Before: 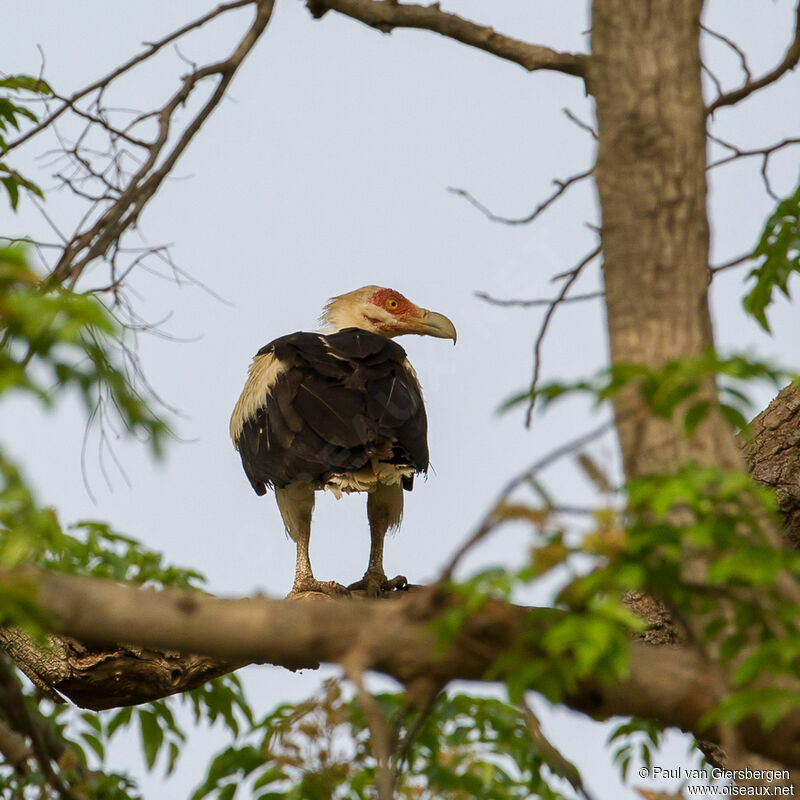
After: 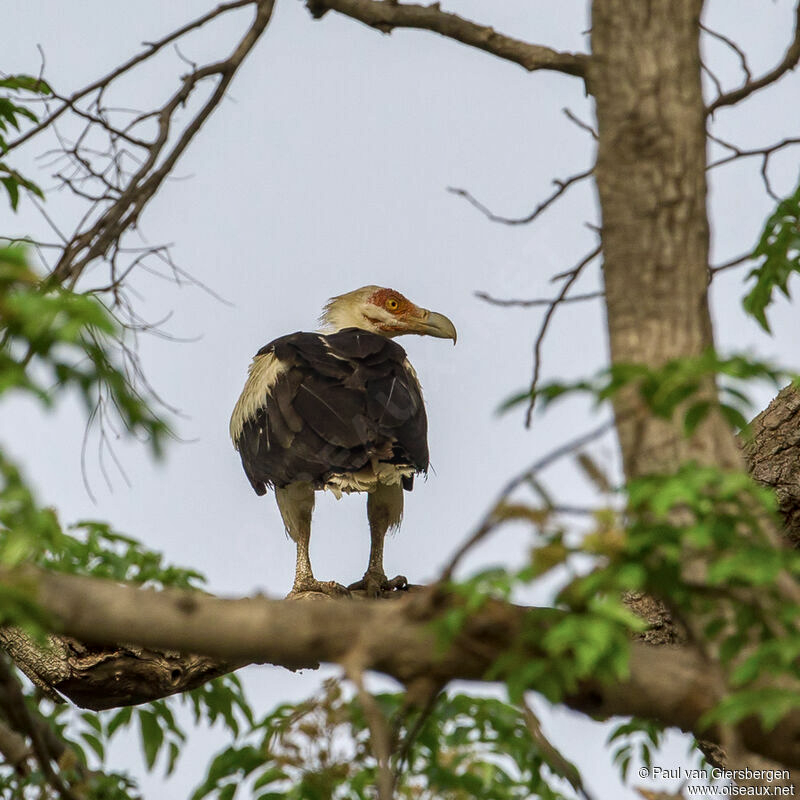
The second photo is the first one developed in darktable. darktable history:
color zones: curves: ch1 [(0.113, 0.438) (0.75, 0.5)]; ch2 [(0.12, 0.526) (0.75, 0.5)], mix 42.35%
shadows and highlights: shadows 36.52, highlights -27.98, soften with gaussian
local contrast: on, module defaults
